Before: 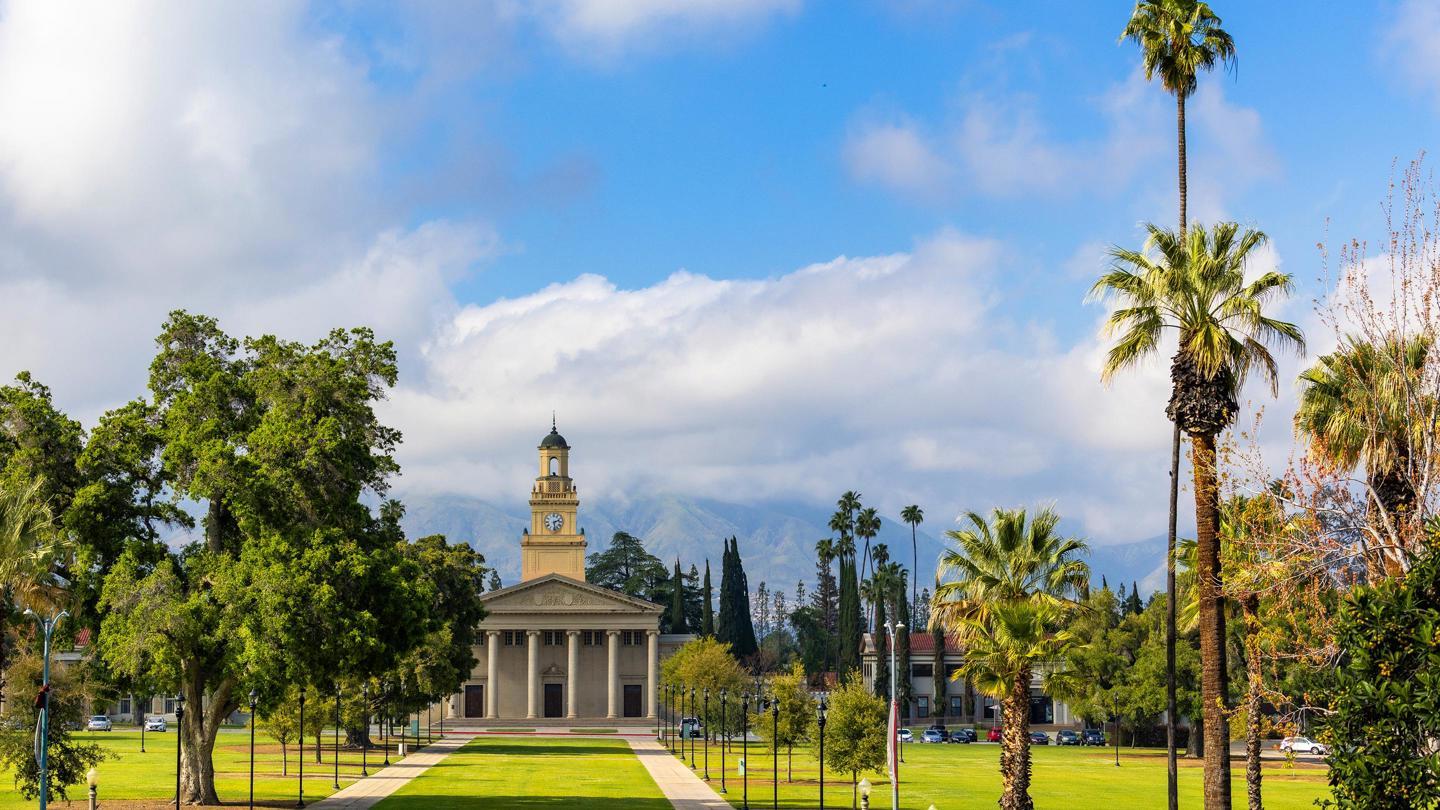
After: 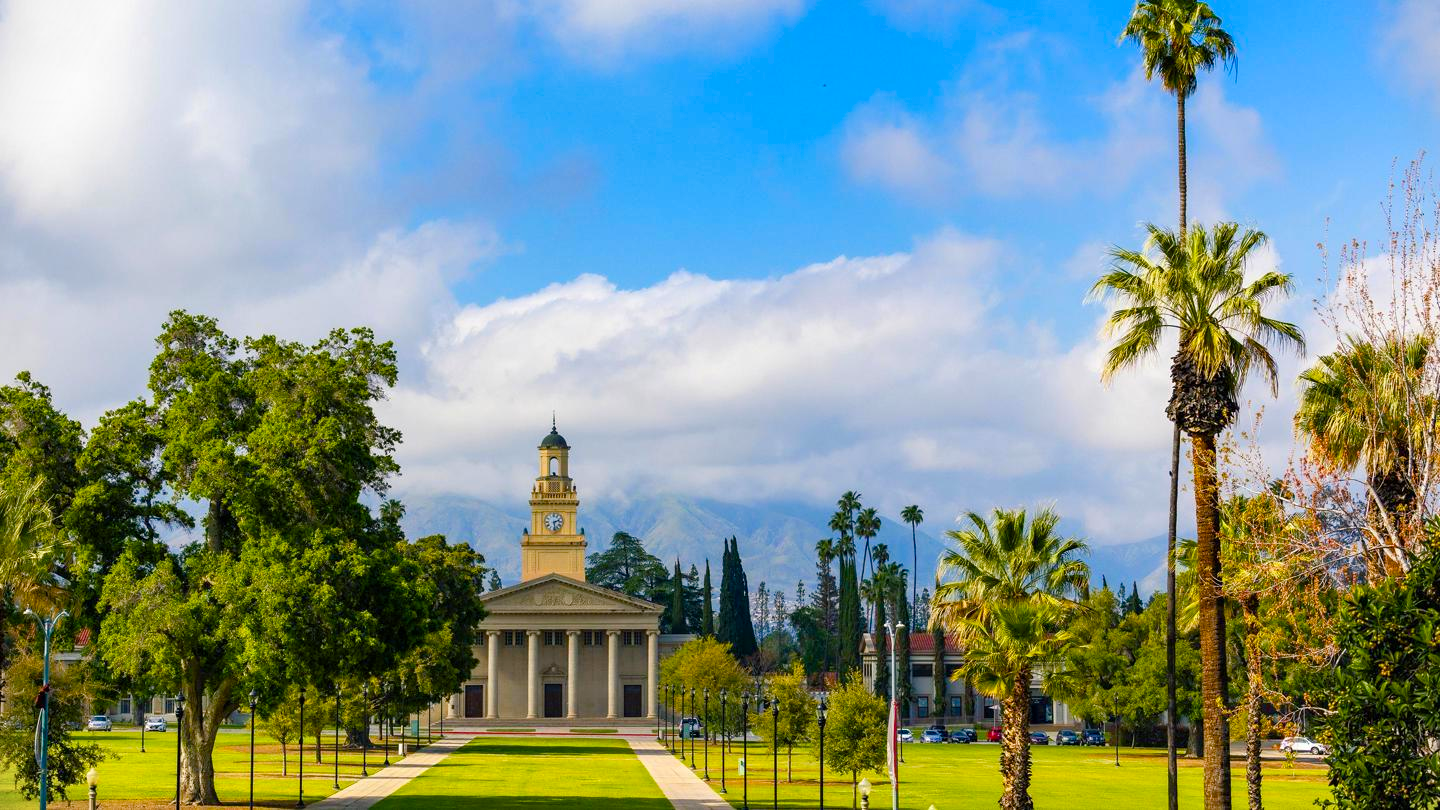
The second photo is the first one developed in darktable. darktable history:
color balance rgb: shadows lift › chroma 2.002%, shadows lift › hue 214.83°, linear chroma grading › global chroma 14.909%, perceptual saturation grading › global saturation 20%, perceptual saturation grading › highlights -25.389%, perceptual saturation grading › shadows 25.502%, global vibrance 8.627%
vignetting: fall-off start 100.05%
